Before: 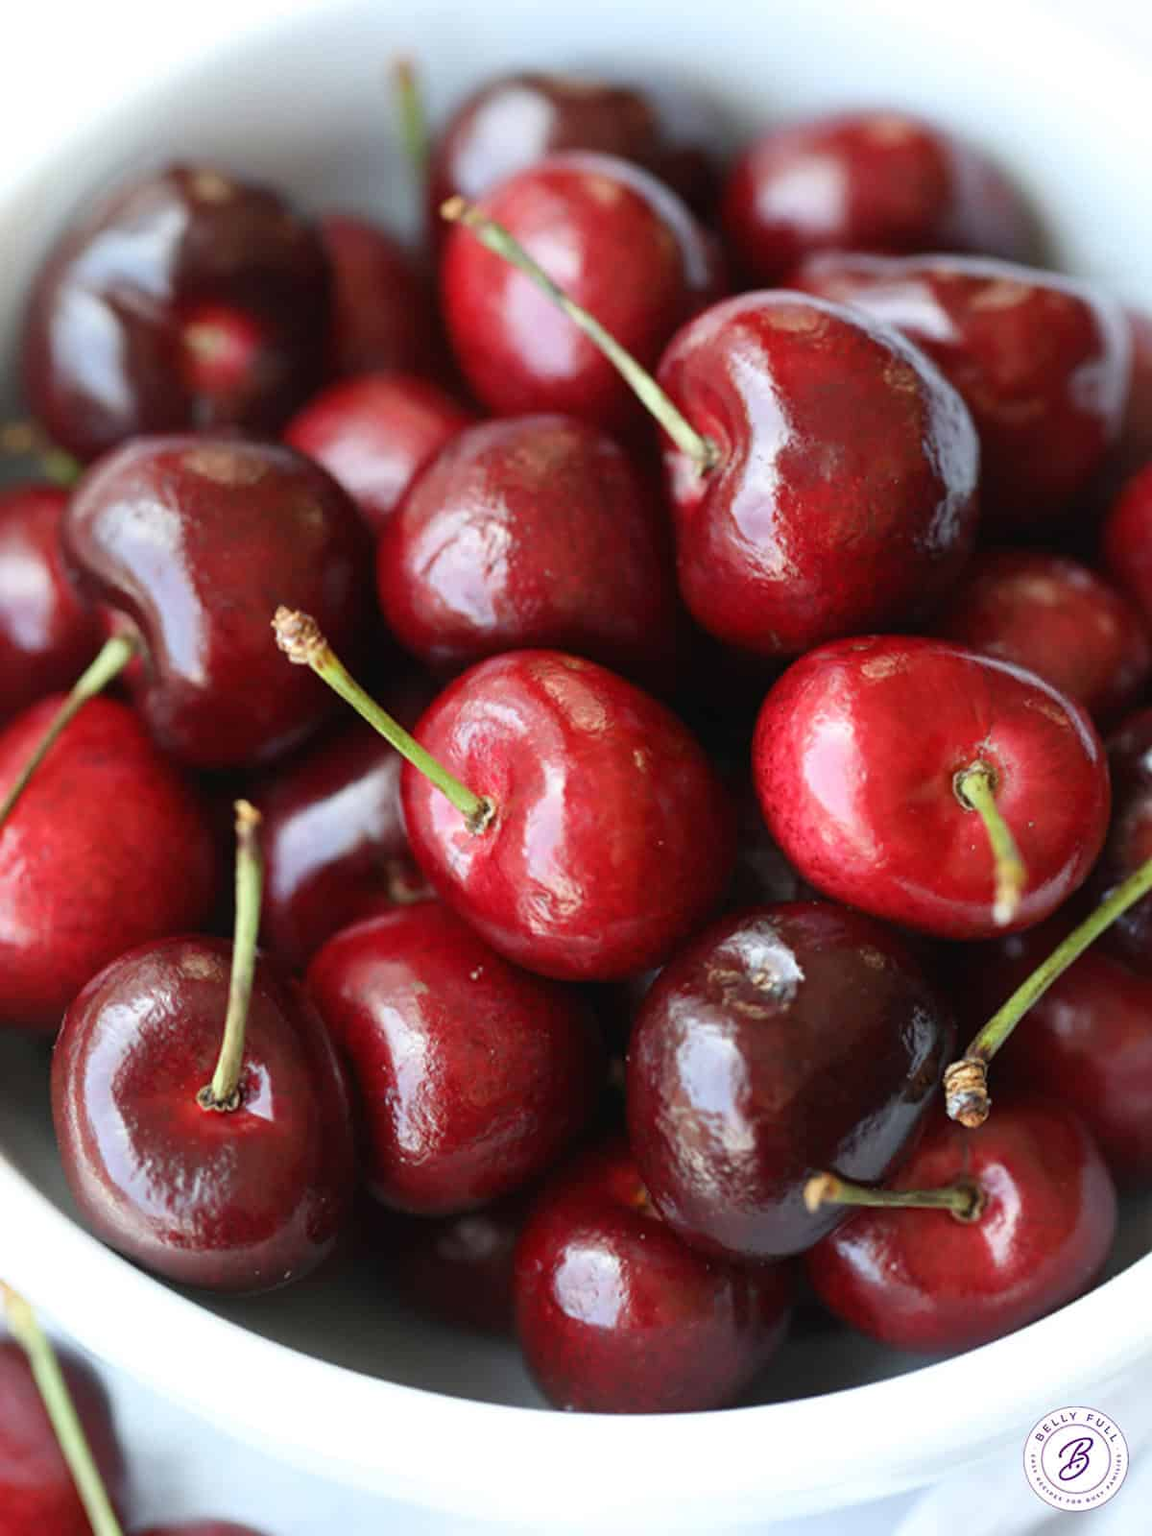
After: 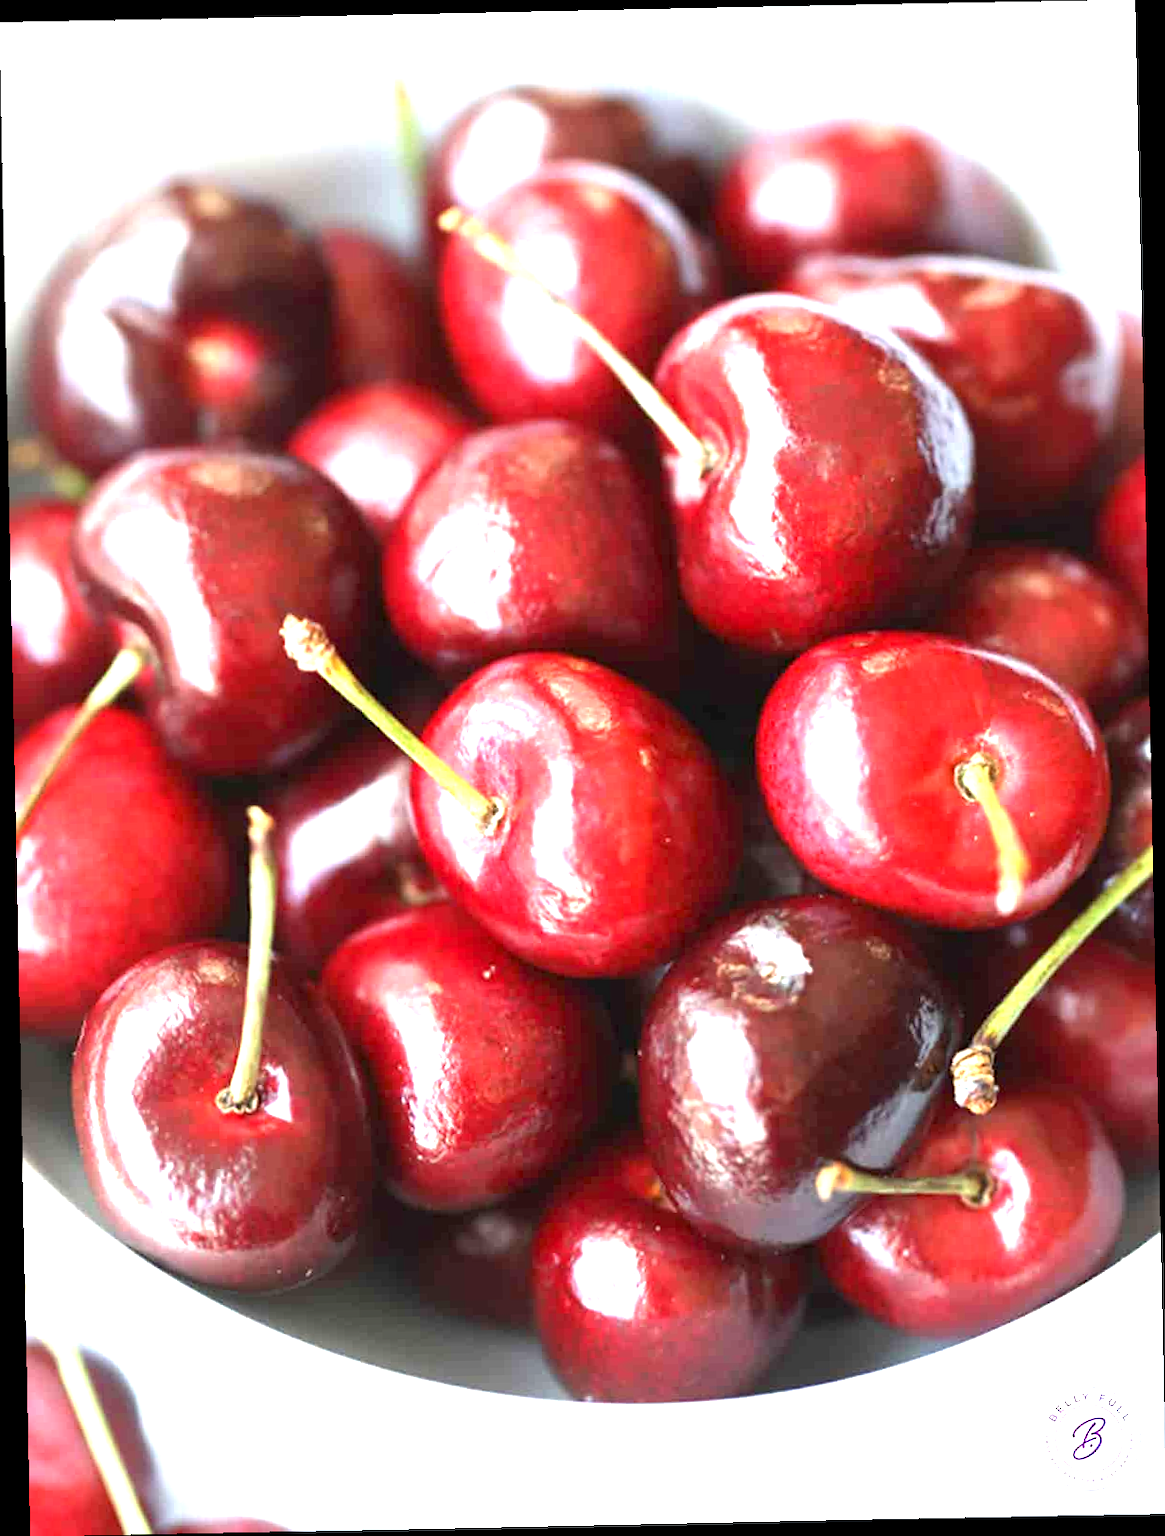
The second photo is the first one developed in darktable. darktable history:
rotate and perspective: rotation -1.17°, automatic cropping off
exposure: black level correction 0.001, exposure 1.735 EV, compensate highlight preservation false
